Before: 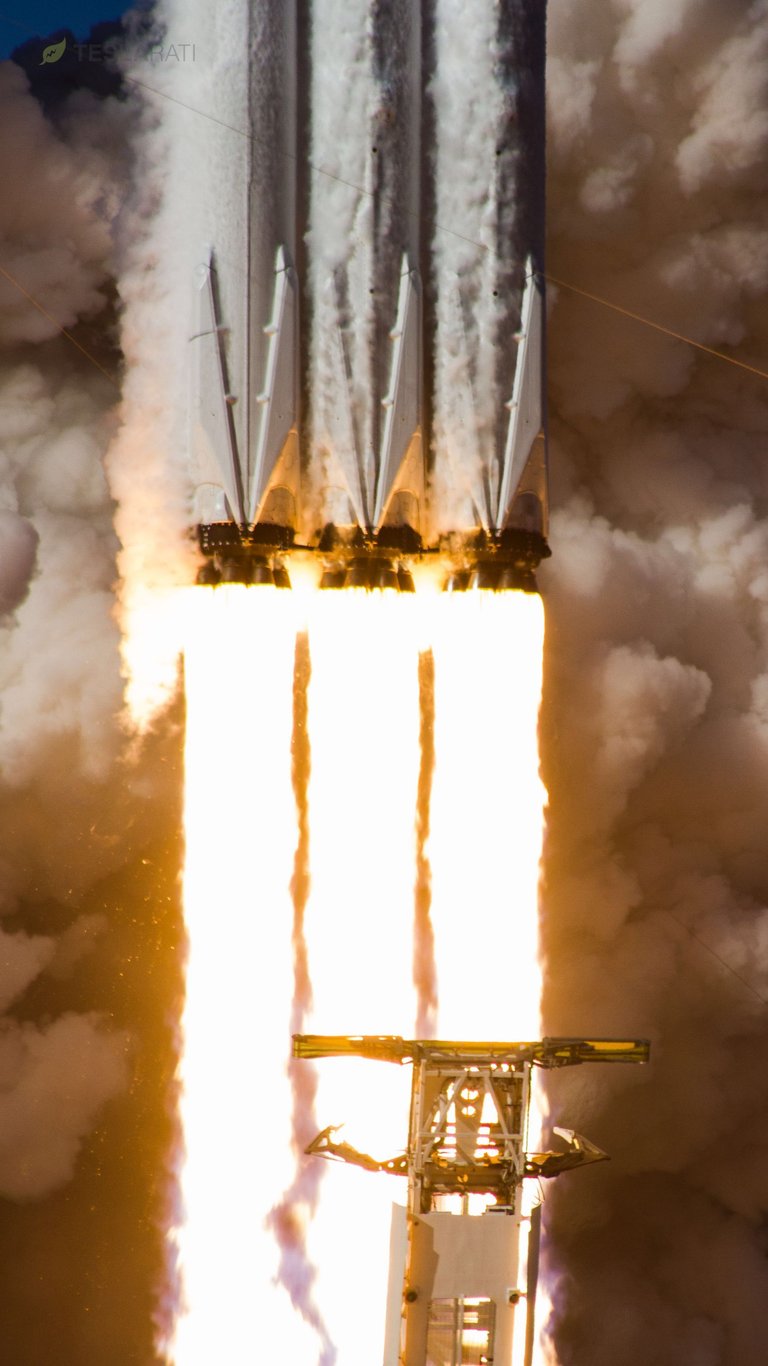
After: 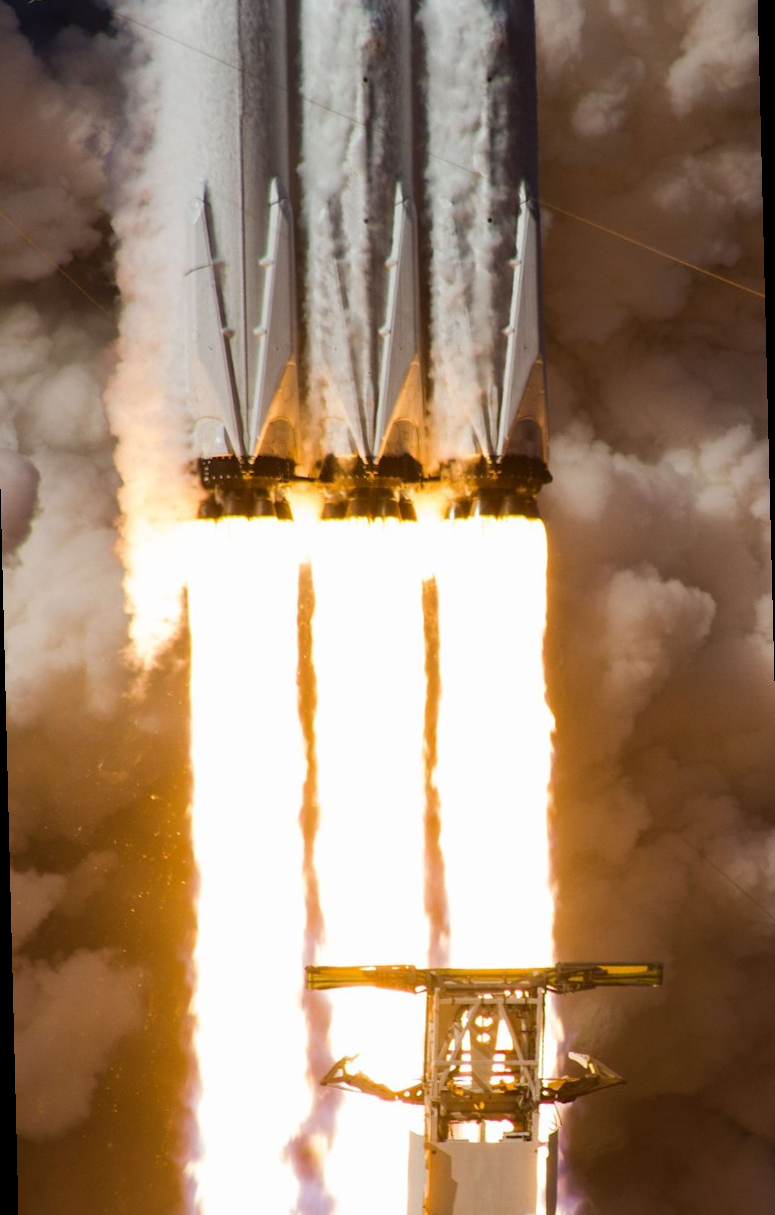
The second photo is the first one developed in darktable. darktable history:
rotate and perspective: rotation -1.42°, crop left 0.016, crop right 0.984, crop top 0.035, crop bottom 0.965
crop and rotate: top 2.479%, bottom 3.018%
